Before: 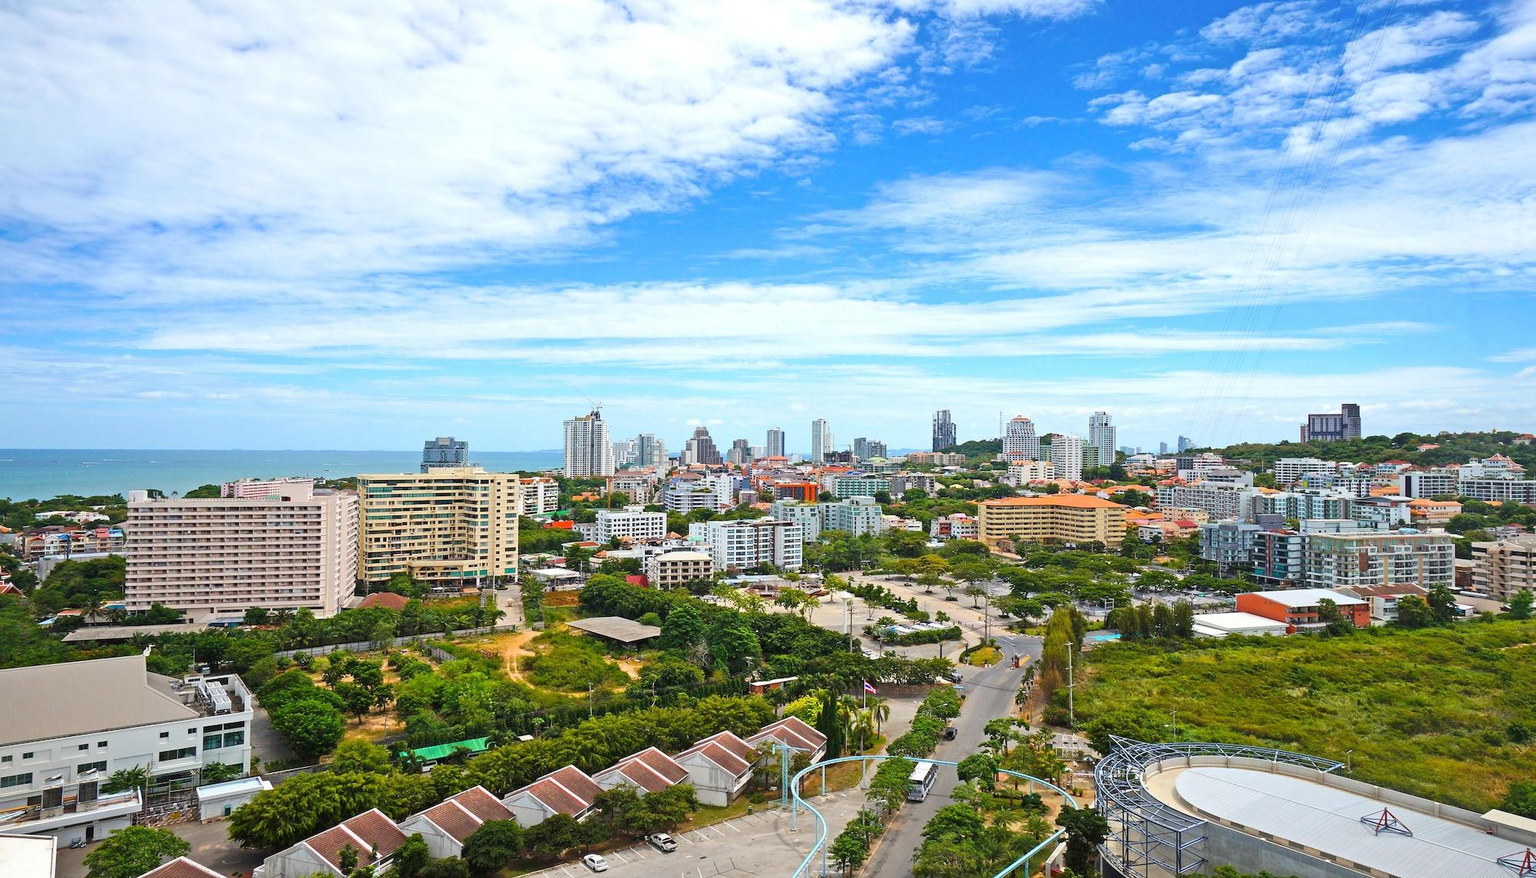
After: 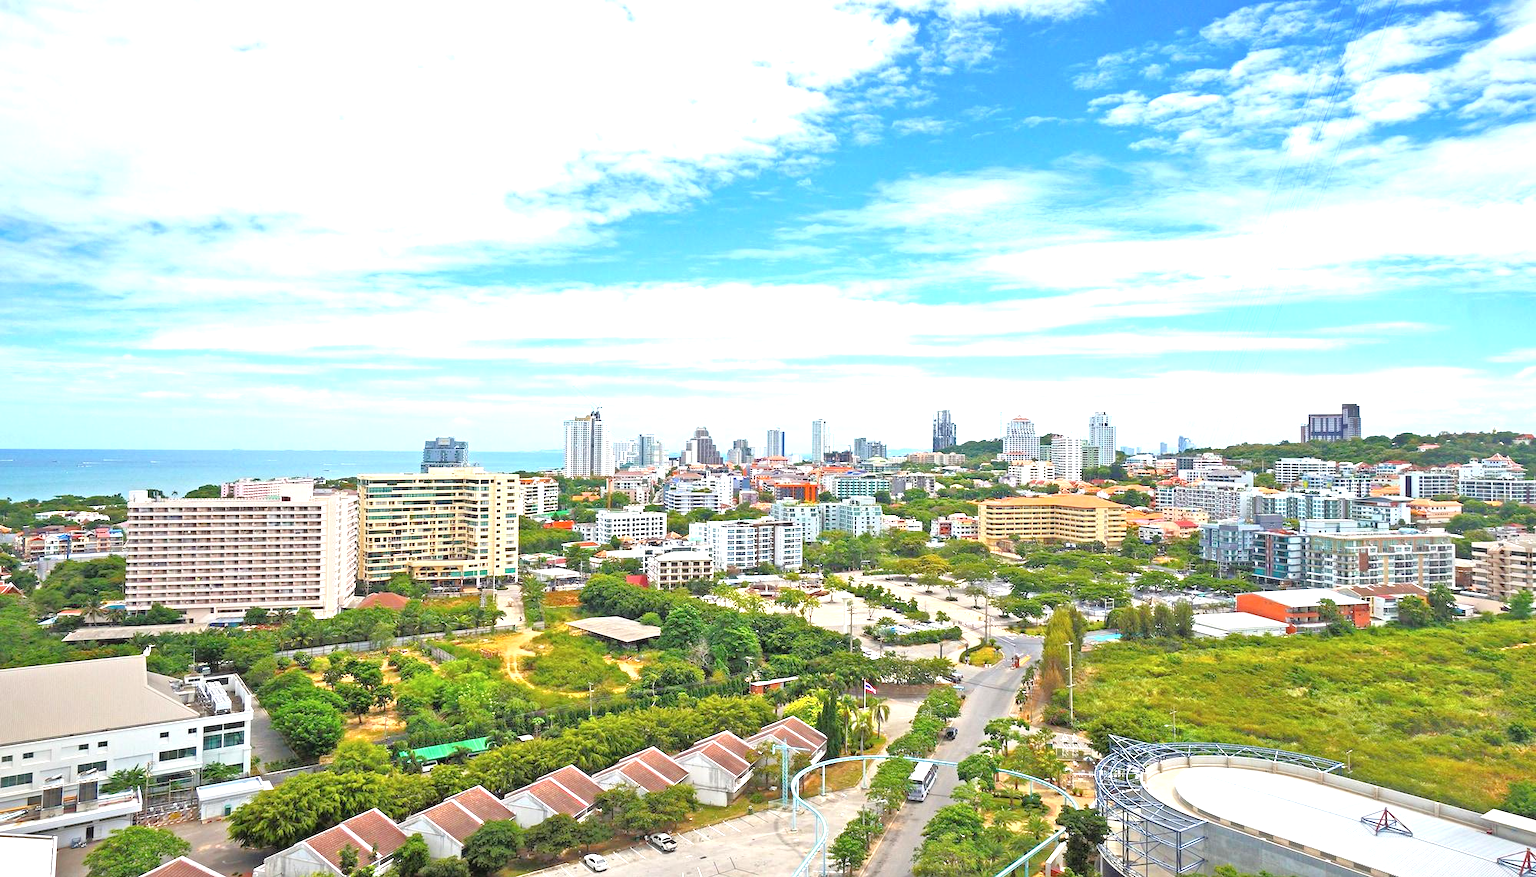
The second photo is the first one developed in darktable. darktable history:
contrast brightness saturation: saturation -0.05
exposure: exposure 0.781 EV, compensate highlight preservation false
tone equalizer: -7 EV 0.15 EV, -6 EV 0.6 EV, -5 EV 1.15 EV, -4 EV 1.33 EV, -3 EV 1.15 EV, -2 EV 0.6 EV, -1 EV 0.15 EV, mask exposure compensation -0.5 EV
